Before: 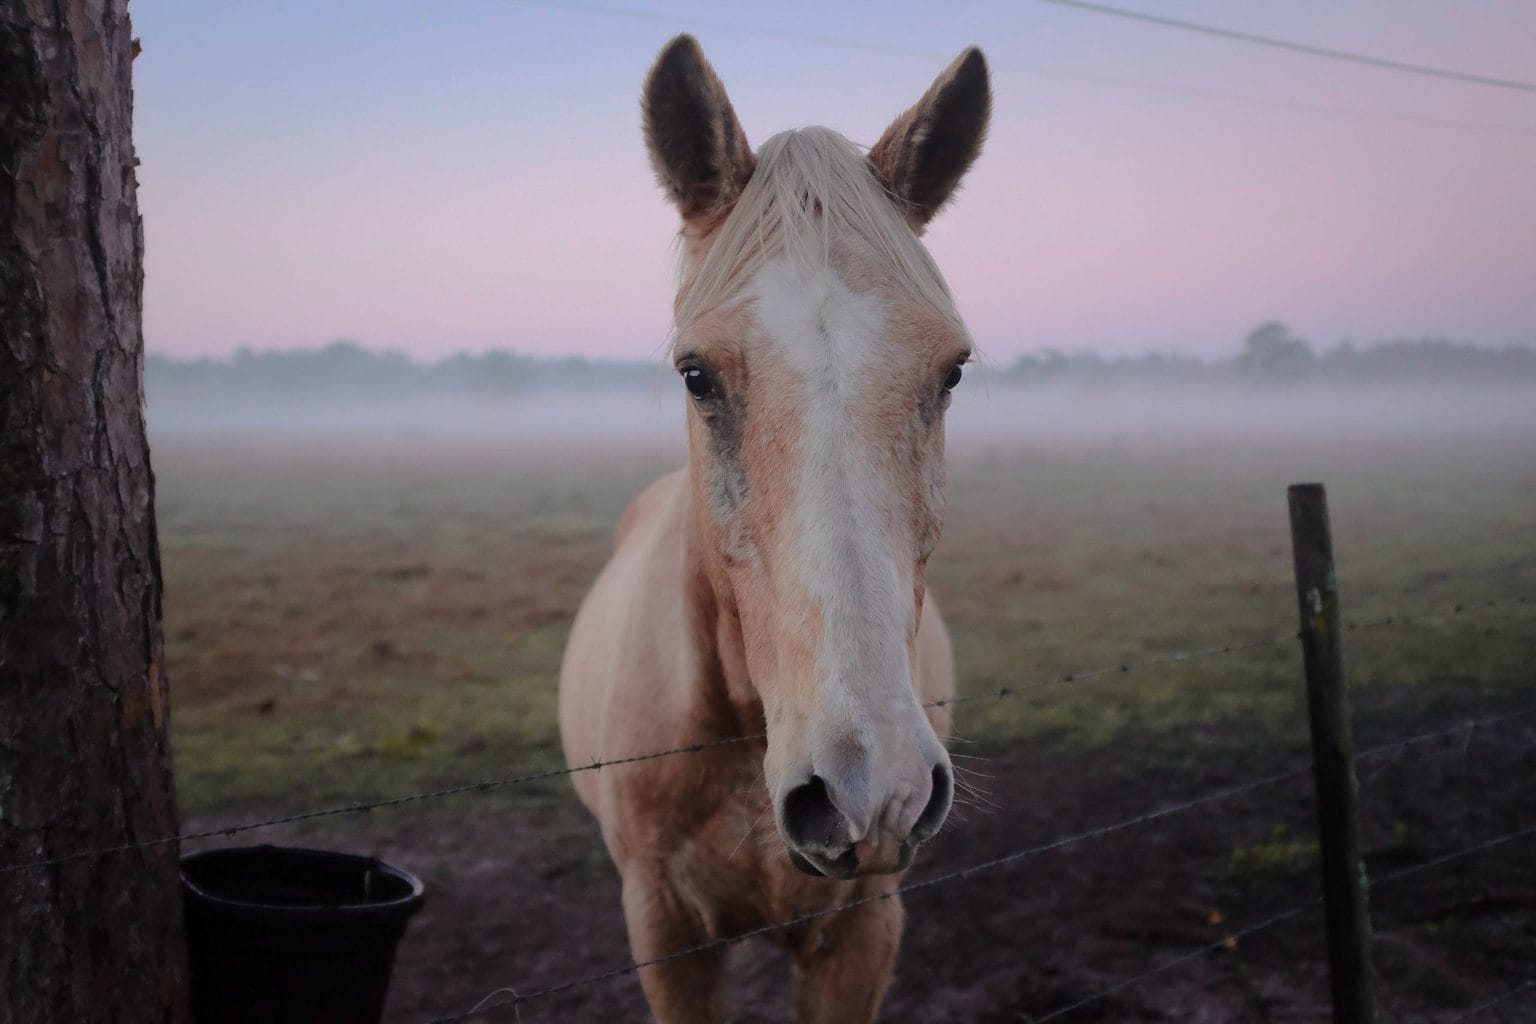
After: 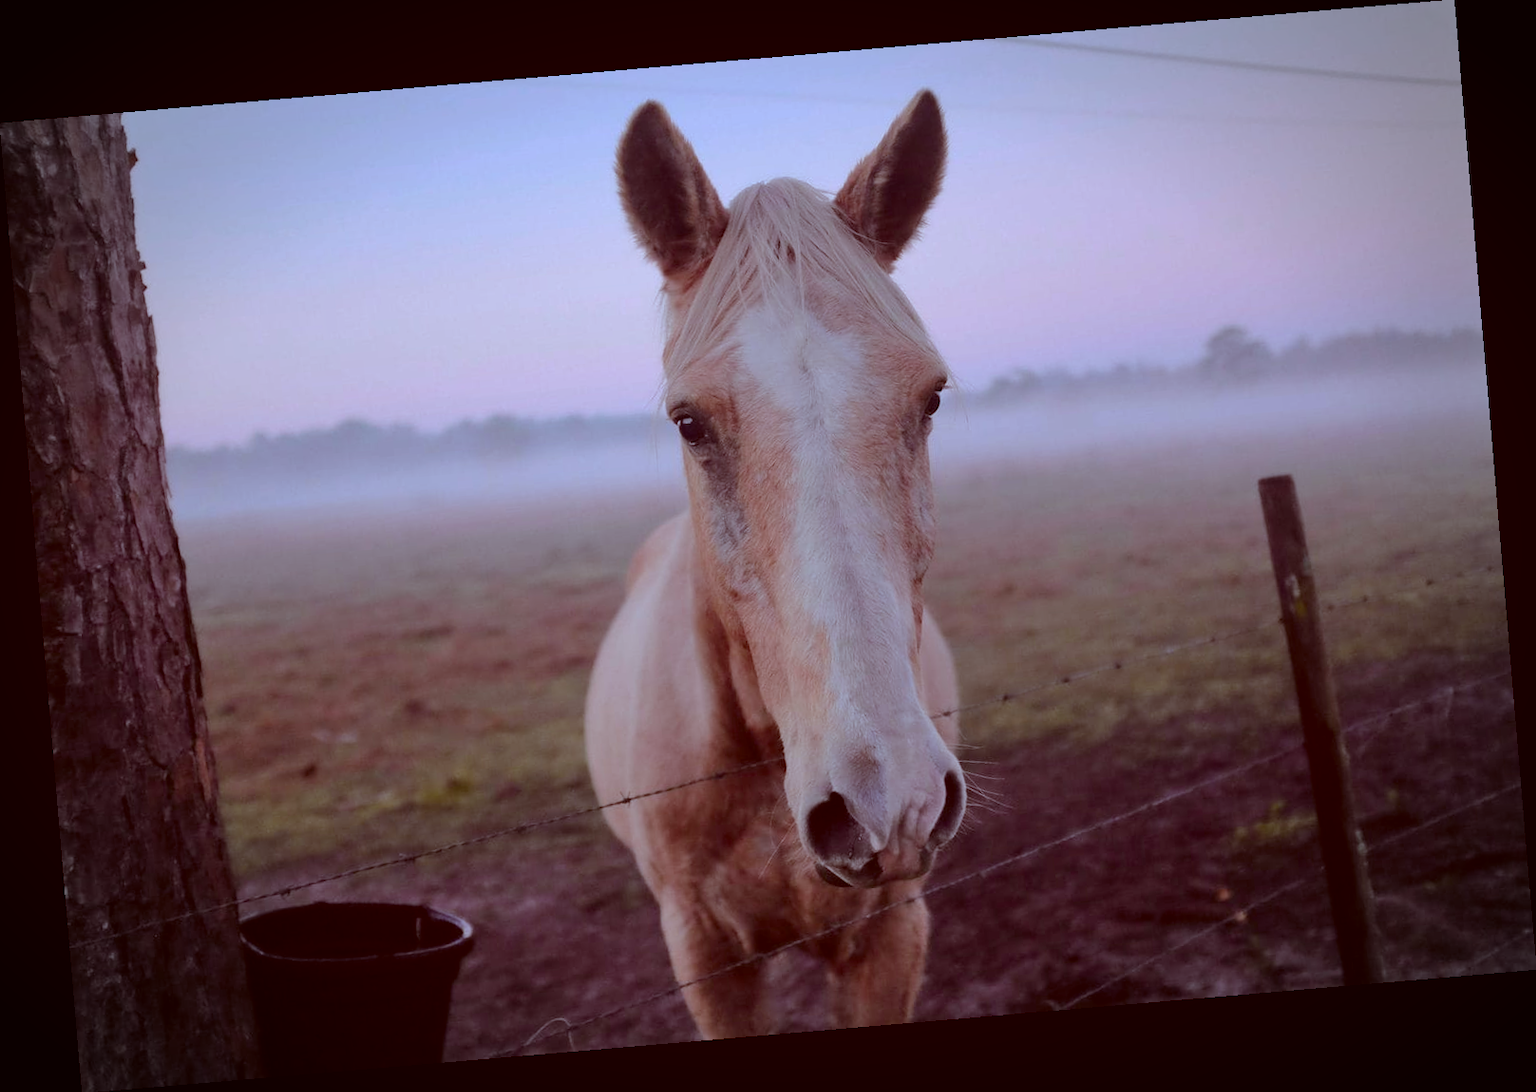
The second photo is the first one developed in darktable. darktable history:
rotate and perspective: rotation -4.86°, automatic cropping off
vignetting: automatic ratio true
white balance: red 0.948, green 1.02, blue 1.176
shadows and highlights: shadows 37.27, highlights -28.18, soften with gaussian
color correction: highlights a* -7.23, highlights b* -0.161, shadows a* 20.08, shadows b* 11.73
